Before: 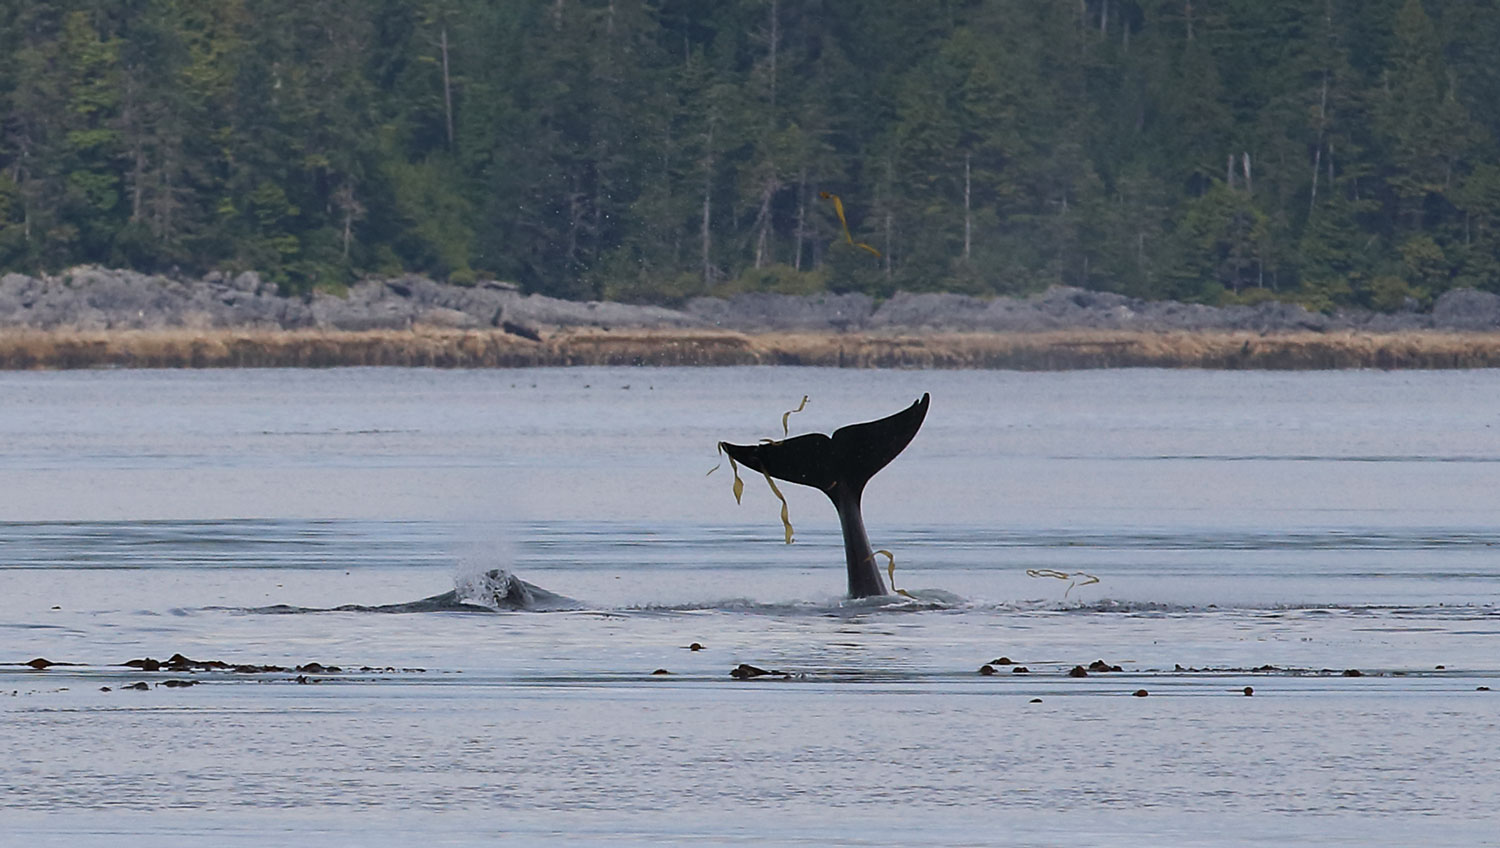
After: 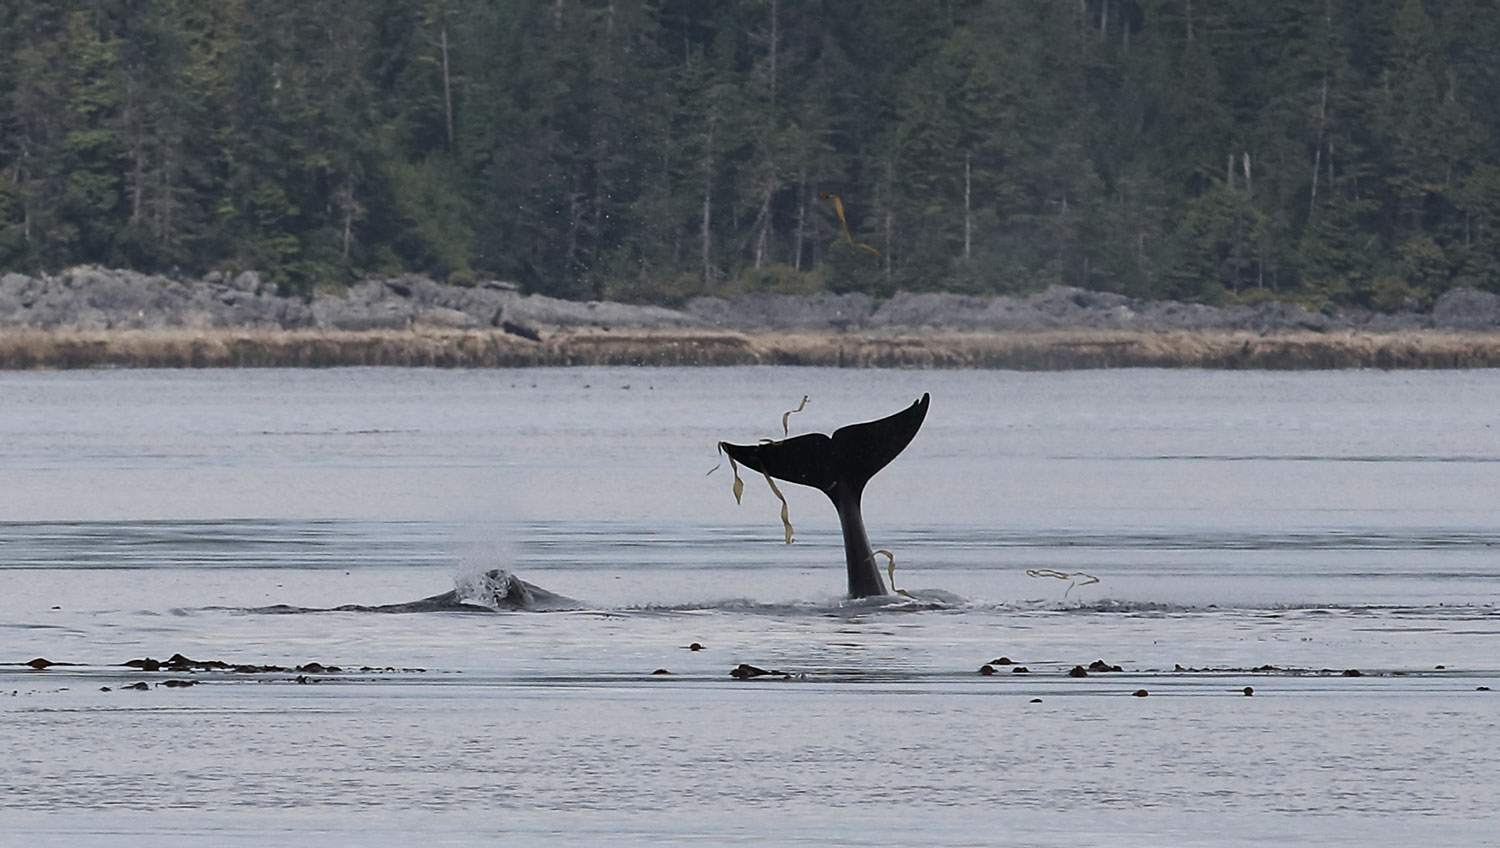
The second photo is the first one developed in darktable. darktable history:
contrast brightness saturation: contrast 0.1, saturation -0.364
